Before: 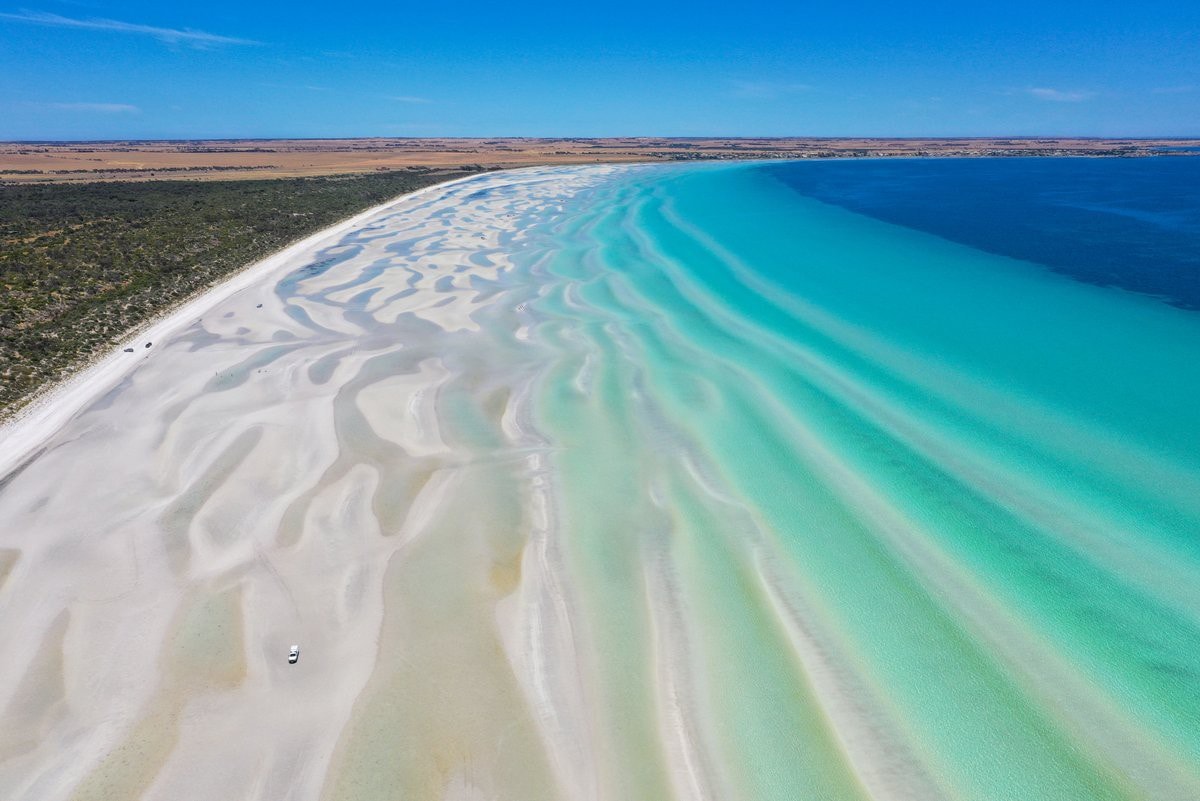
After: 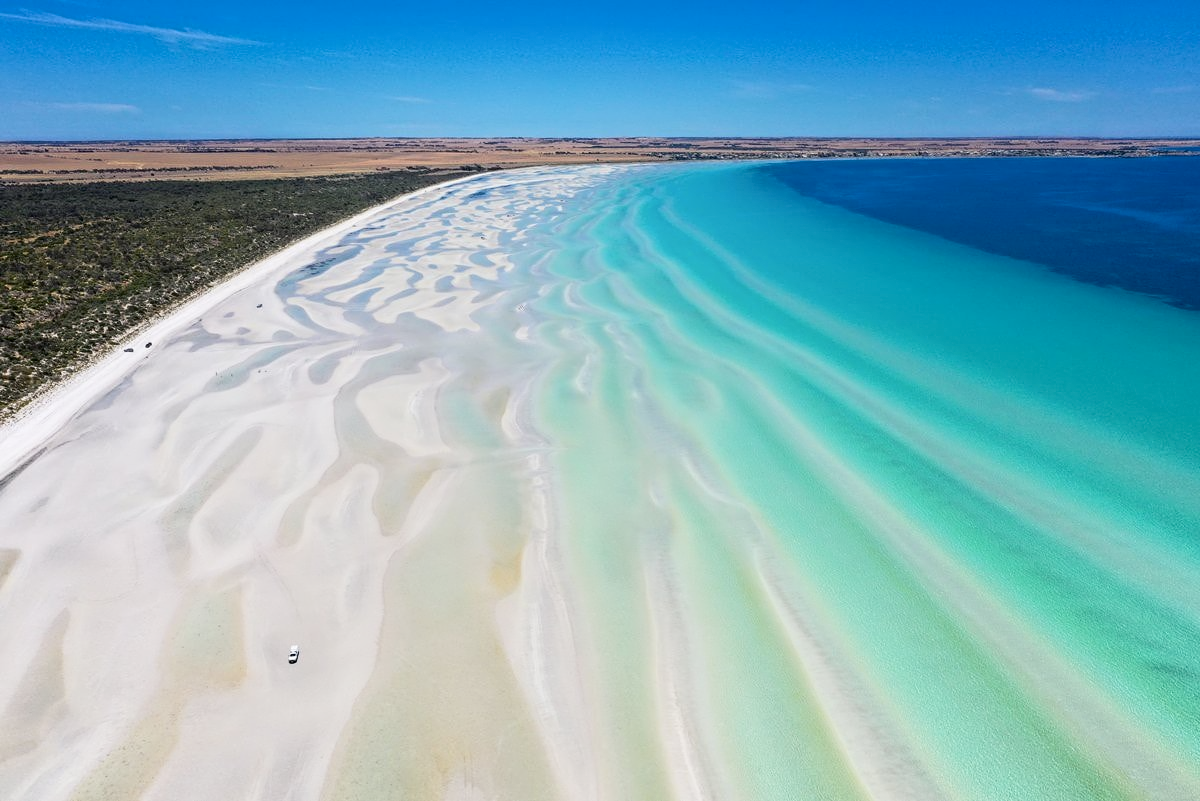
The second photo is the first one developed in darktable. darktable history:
shadows and highlights: shadows -60.77, white point adjustment -5.26, highlights 60.75
contrast equalizer: octaves 7, y [[0.502, 0.505, 0.512, 0.529, 0.564, 0.588], [0.5 ×6], [0.502, 0.505, 0.512, 0.529, 0.564, 0.588], [0, 0.001, 0.001, 0.004, 0.008, 0.011], [0, 0.001, 0.001, 0.004, 0.008, 0.011]]
